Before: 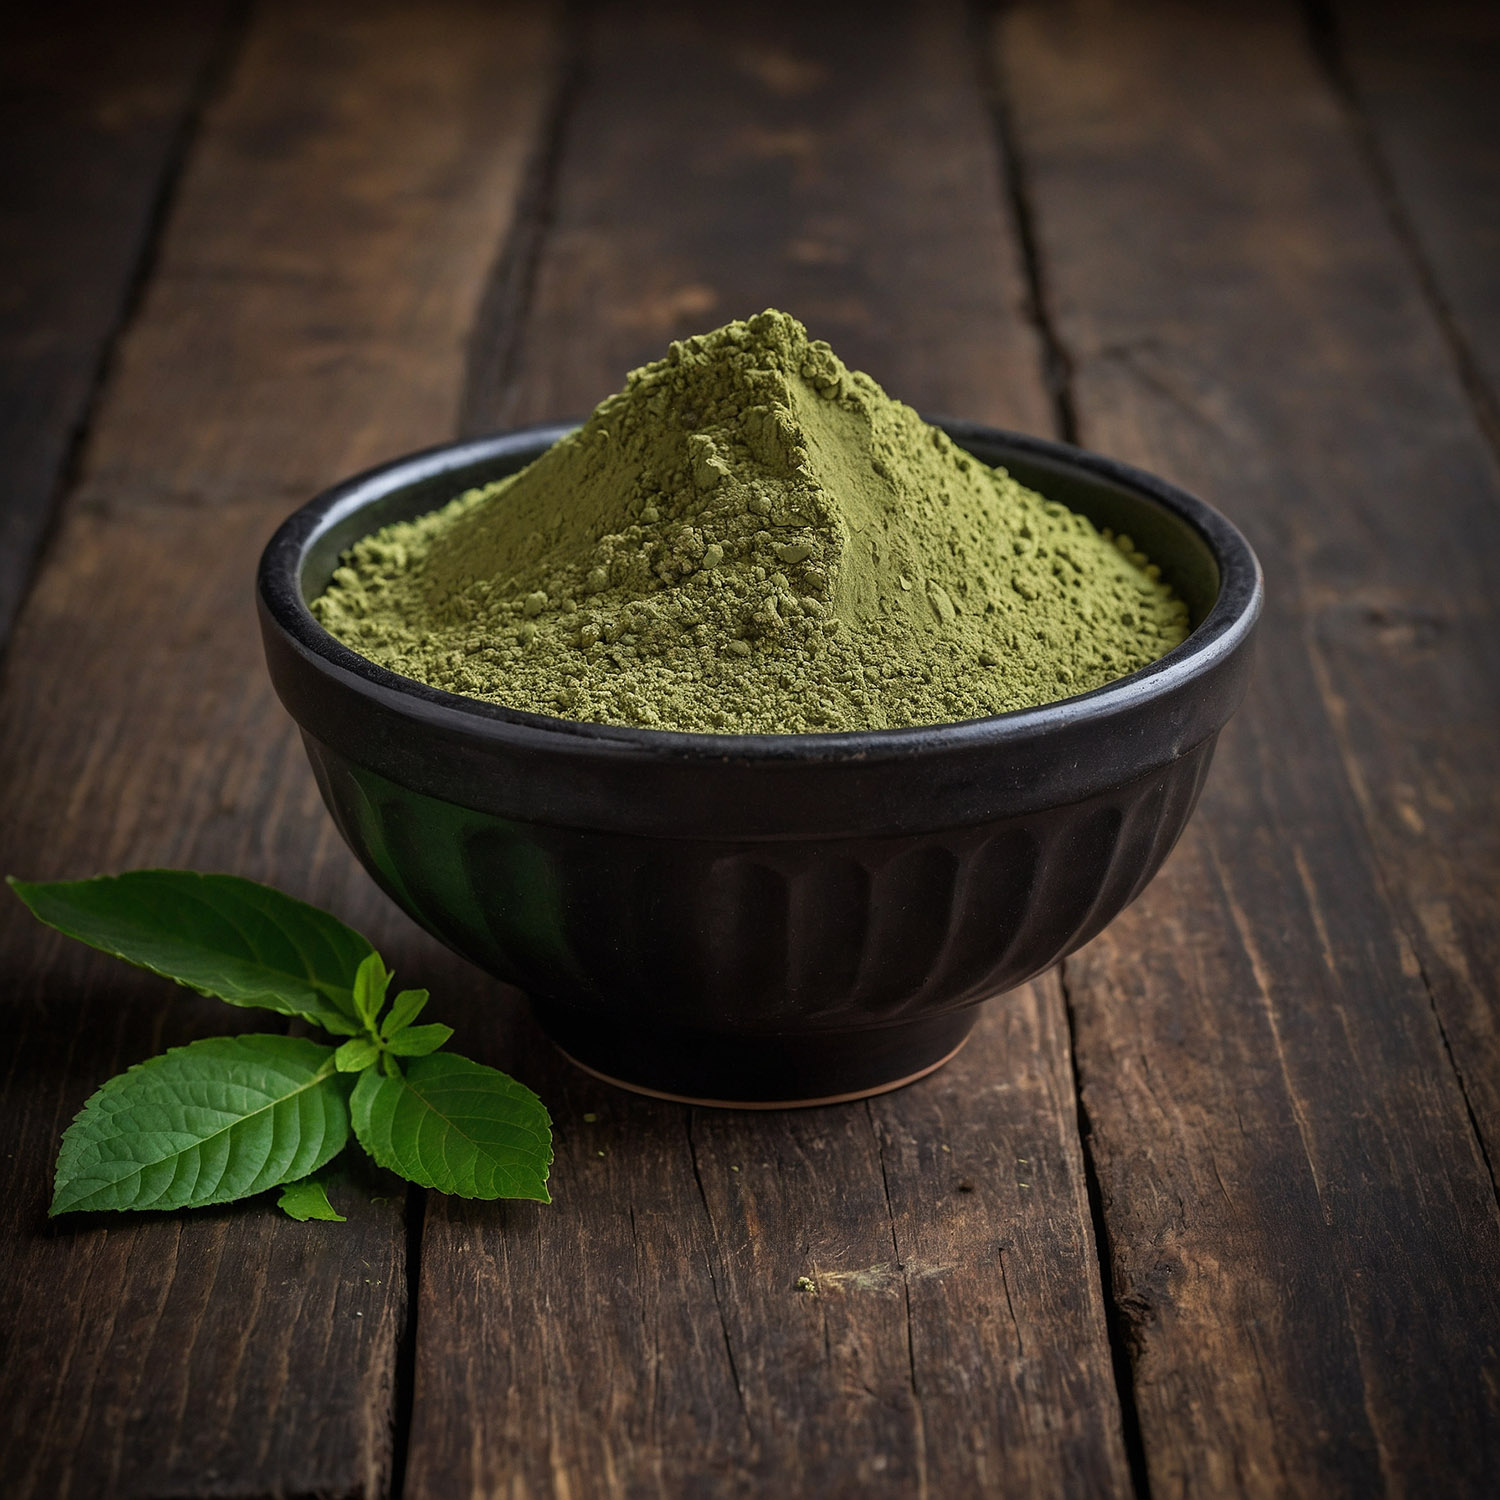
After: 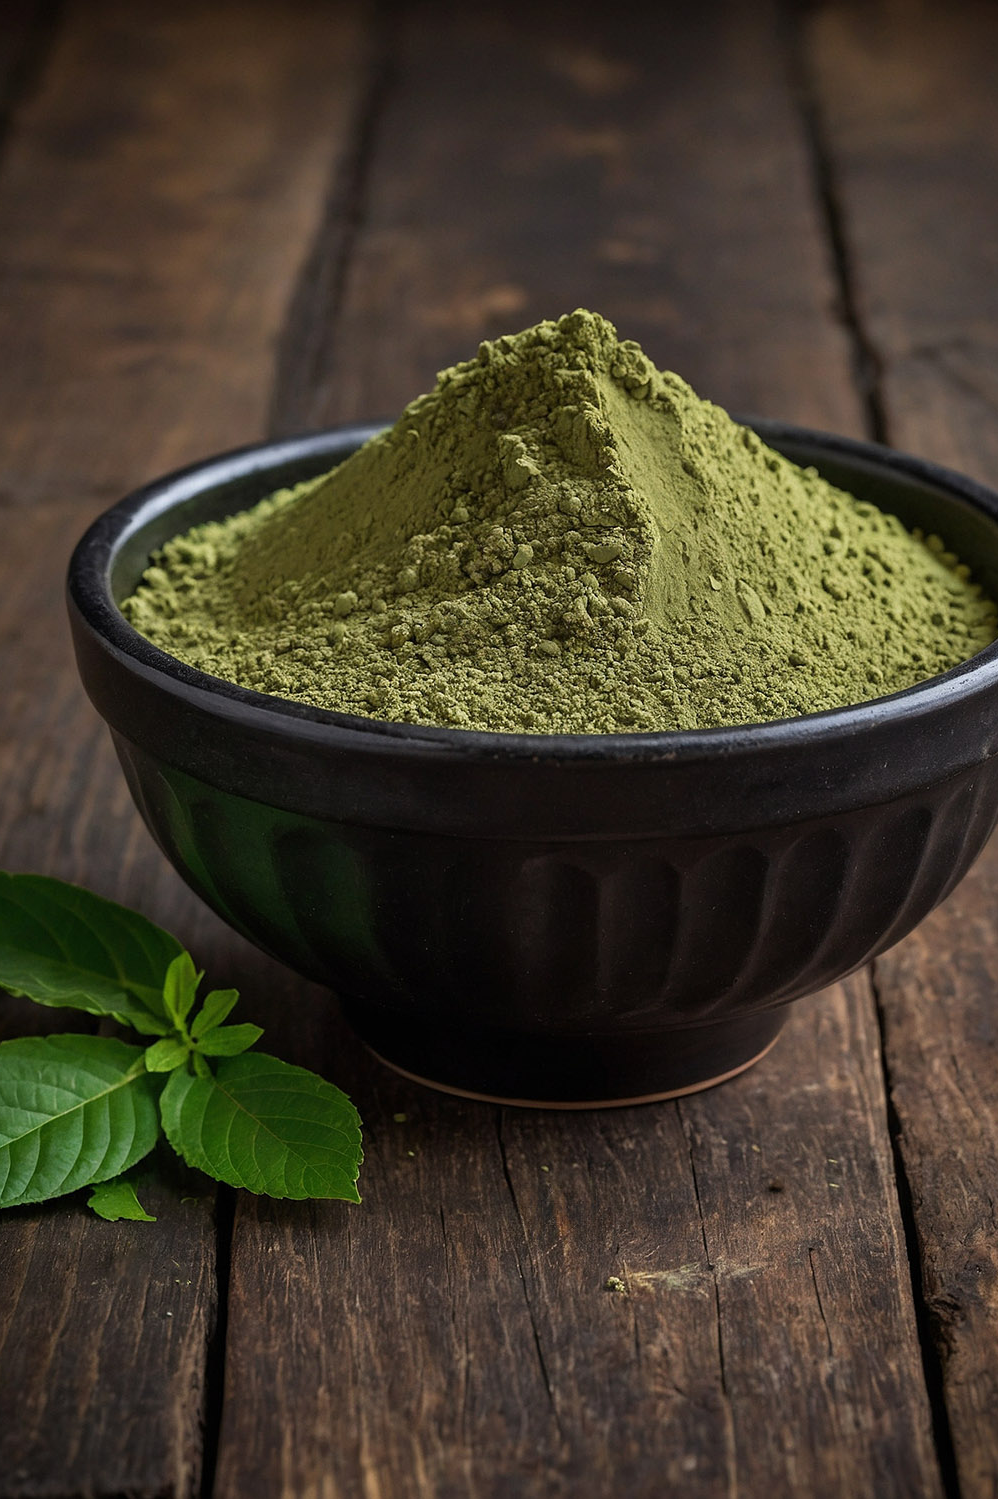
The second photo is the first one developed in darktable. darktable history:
crop and rotate: left 12.795%, right 20.64%
tone equalizer: edges refinement/feathering 500, mask exposure compensation -1.57 EV, preserve details no
